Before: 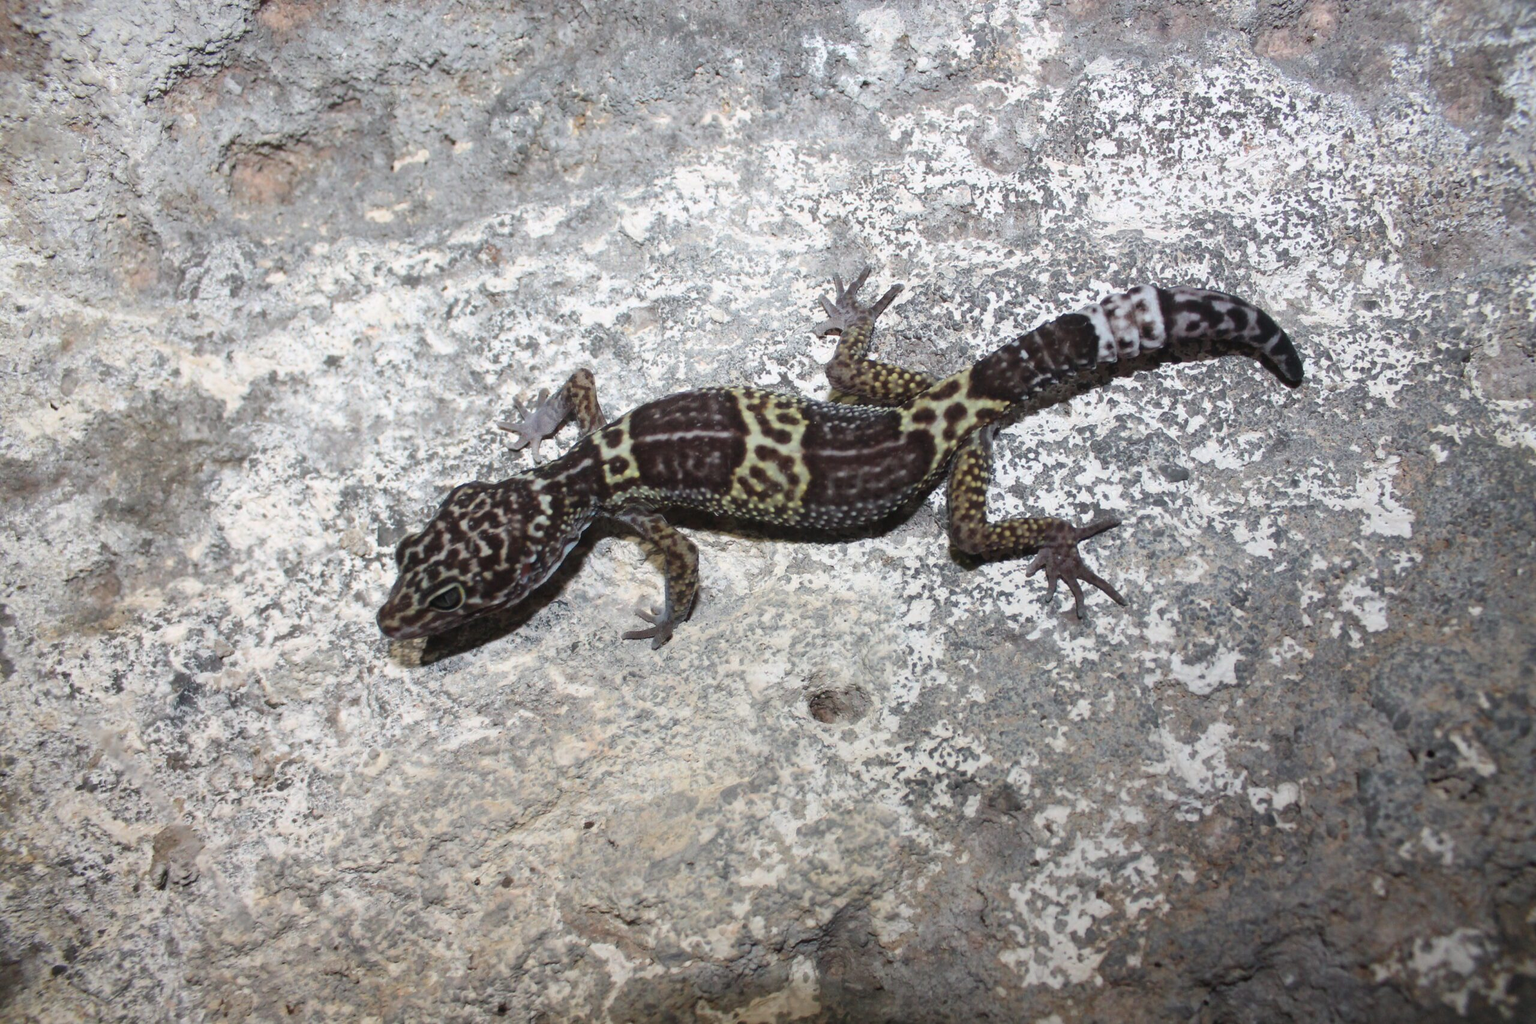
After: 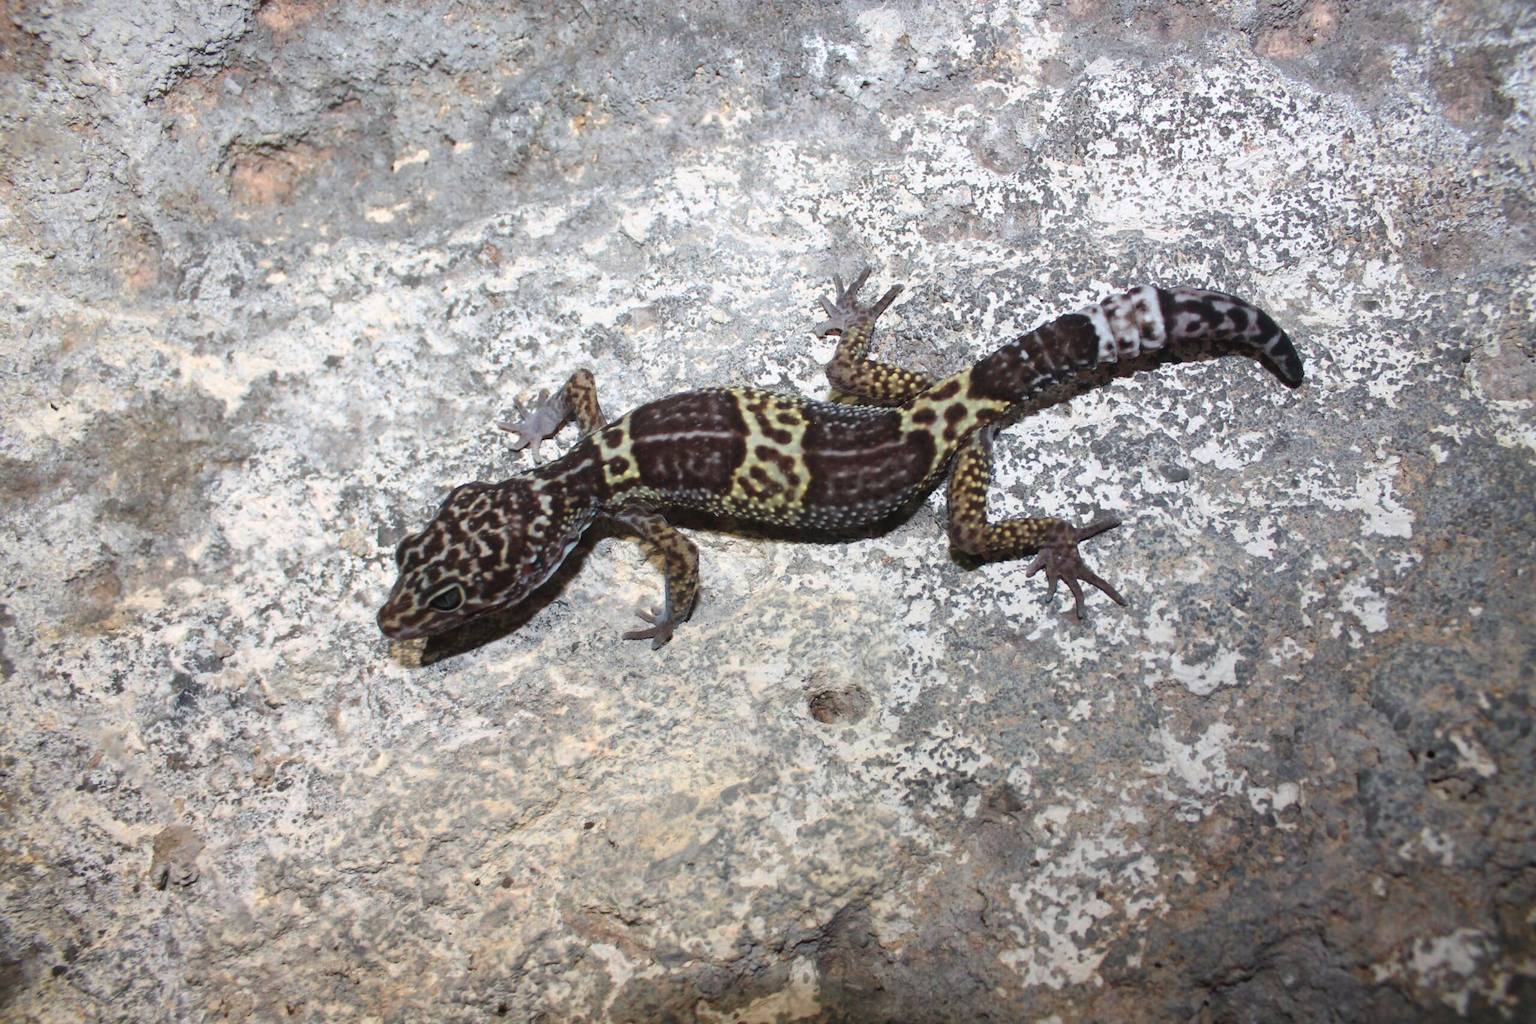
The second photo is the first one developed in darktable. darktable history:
color zones: curves: ch0 [(0.018, 0.548) (0.197, 0.654) (0.425, 0.447) (0.605, 0.658) (0.732, 0.579)]; ch1 [(0.105, 0.531) (0.224, 0.531) (0.386, 0.39) (0.618, 0.456) (0.732, 0.456) (0.956, 0.421)]; ch2 [(0.039, 0.583) (0.215, 0.465) (0.399, 0.544) (0.465, 0.548) (0.614, 0.447) (0.724, 0.43) (0.882, 0.623) (0.956, 0.632)]
velvia: on, module defaults
